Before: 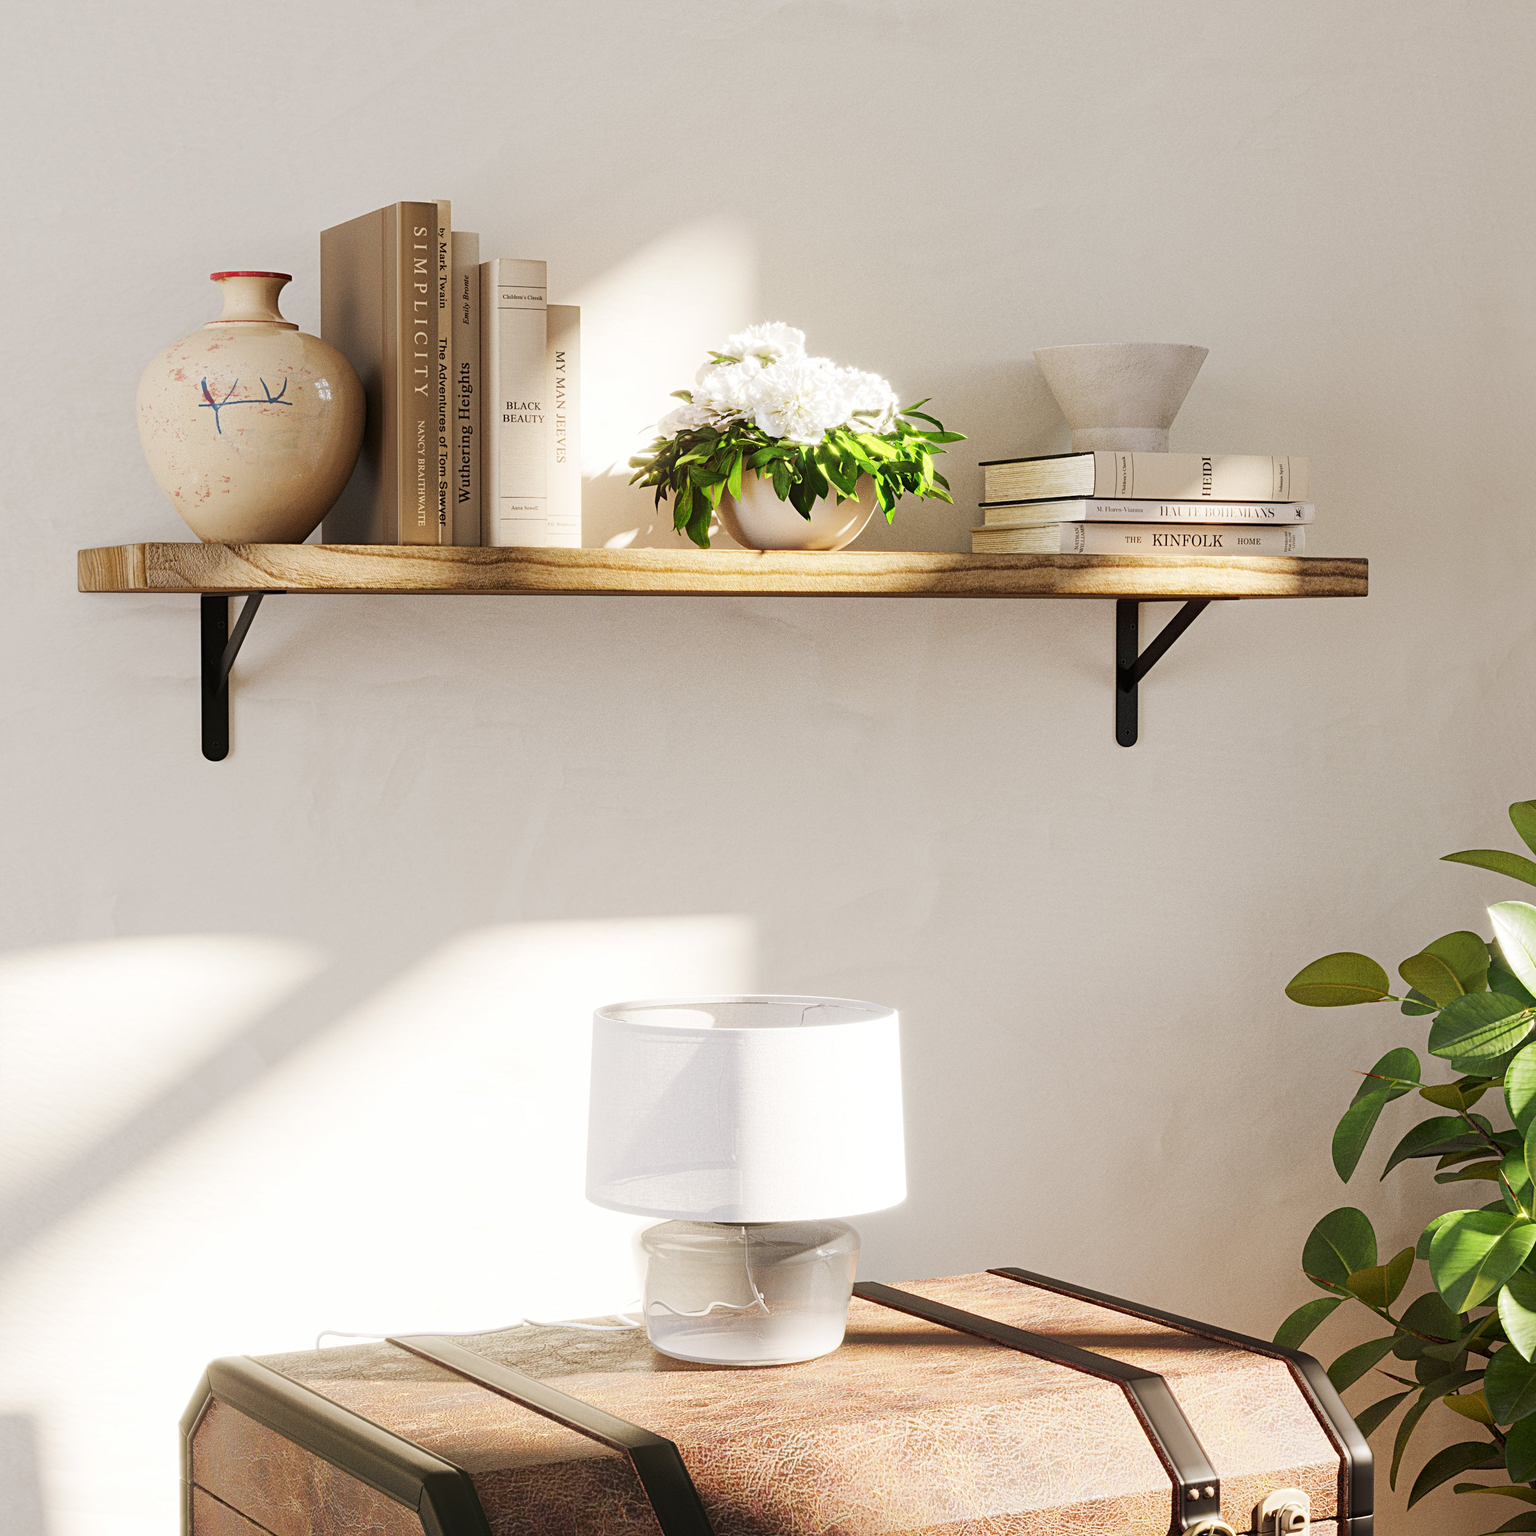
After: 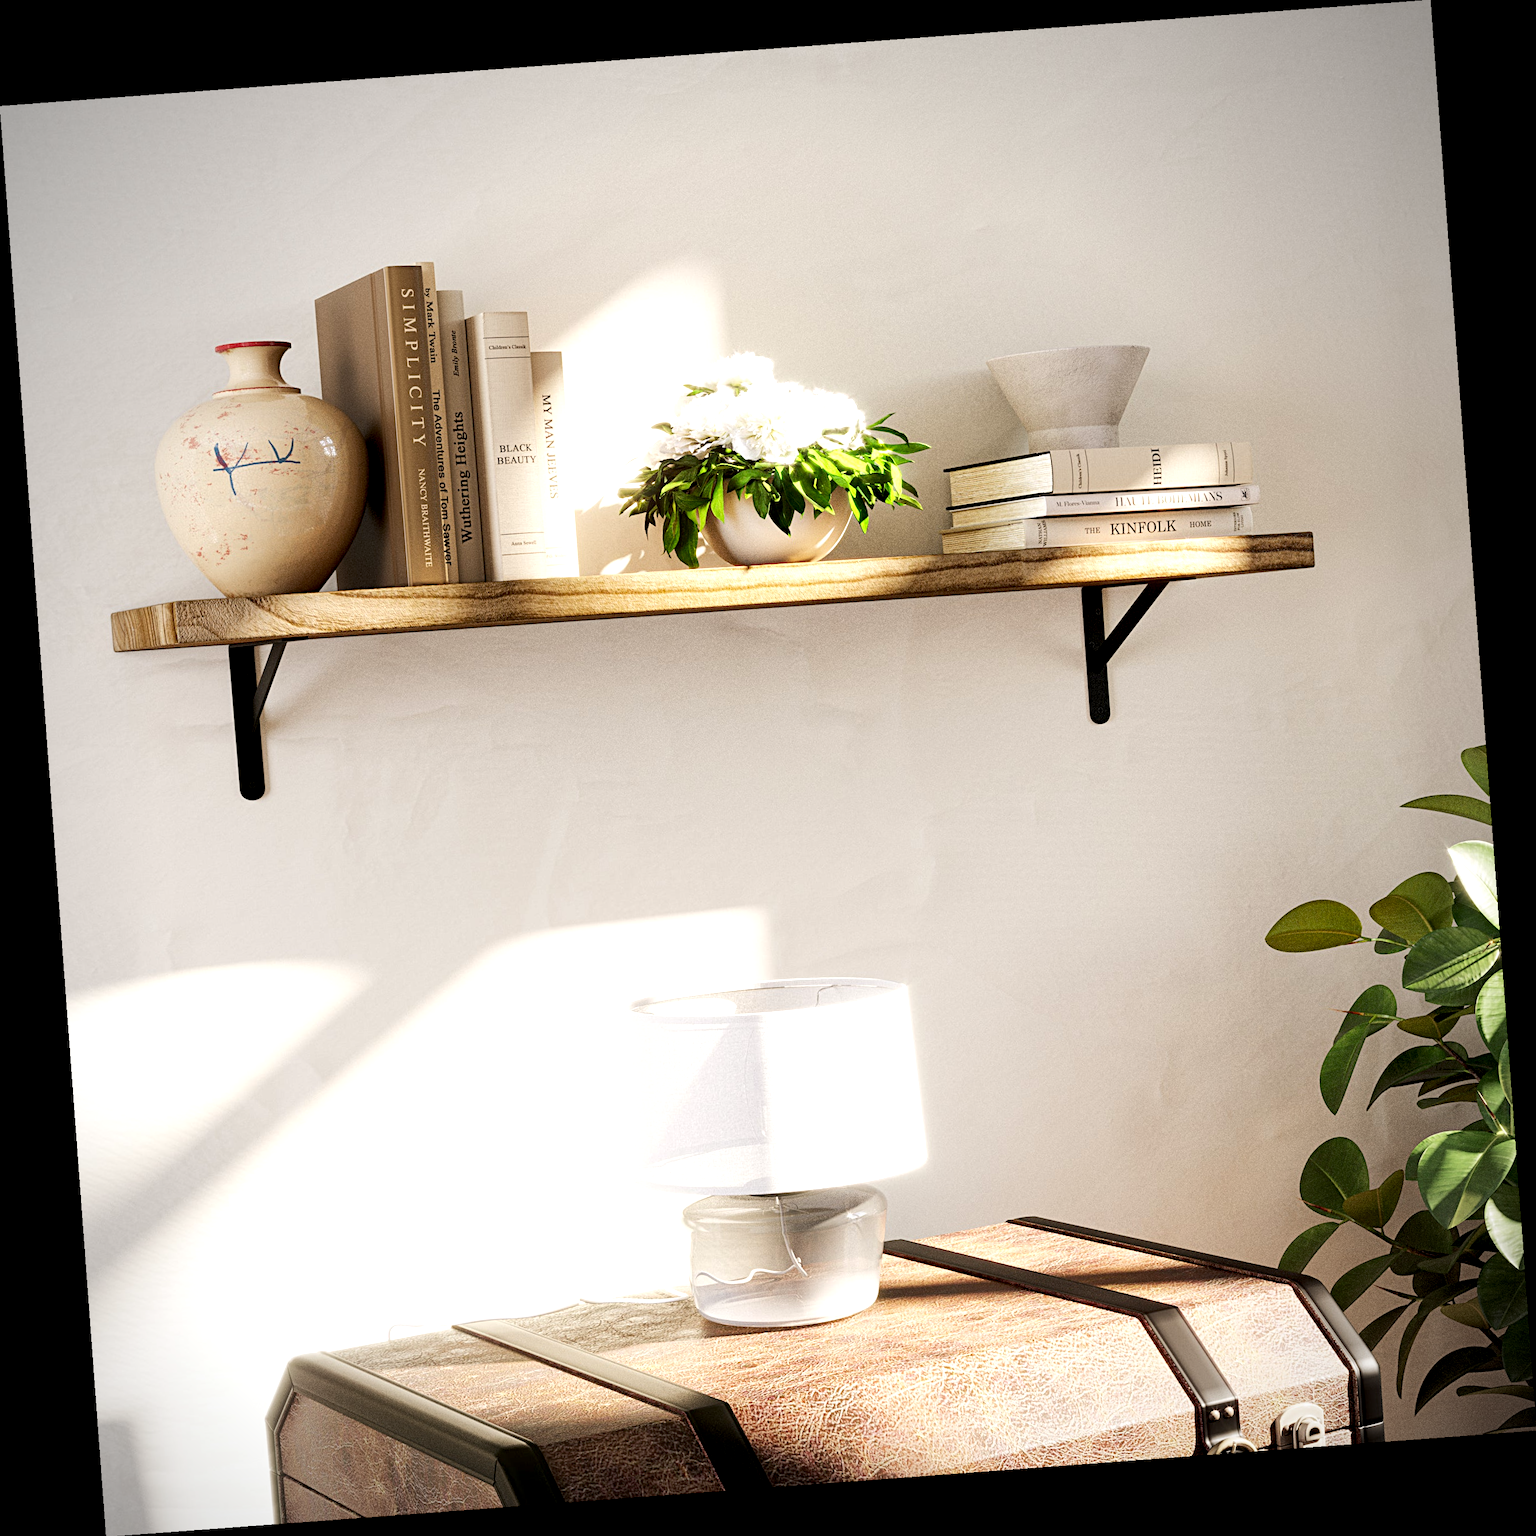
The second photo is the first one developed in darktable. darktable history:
tone equalizer: -8 EV -0.417 EV, -7 EV -0.389 EV, -6 EV -0.333 EV, -5 EV -0.222 EV, -3 EV 0.222 EV, -2 EV 0.333 EV, -1 EV 0.389 EV, +0 EV 0.417 EV, edges refinement/feathering 500, mask exposure compensation -1.57 EV, preserve details no
exposure: black level correction 0.01, exposure 0.014 EV, compensate highlight preservation false
rotate and perspective: rotation -4.25°, automatic cropping off
local contrast: highlights 100%, shadows 100%, detail 120%, midtone range 0.2
vignetting: on, module defaults
